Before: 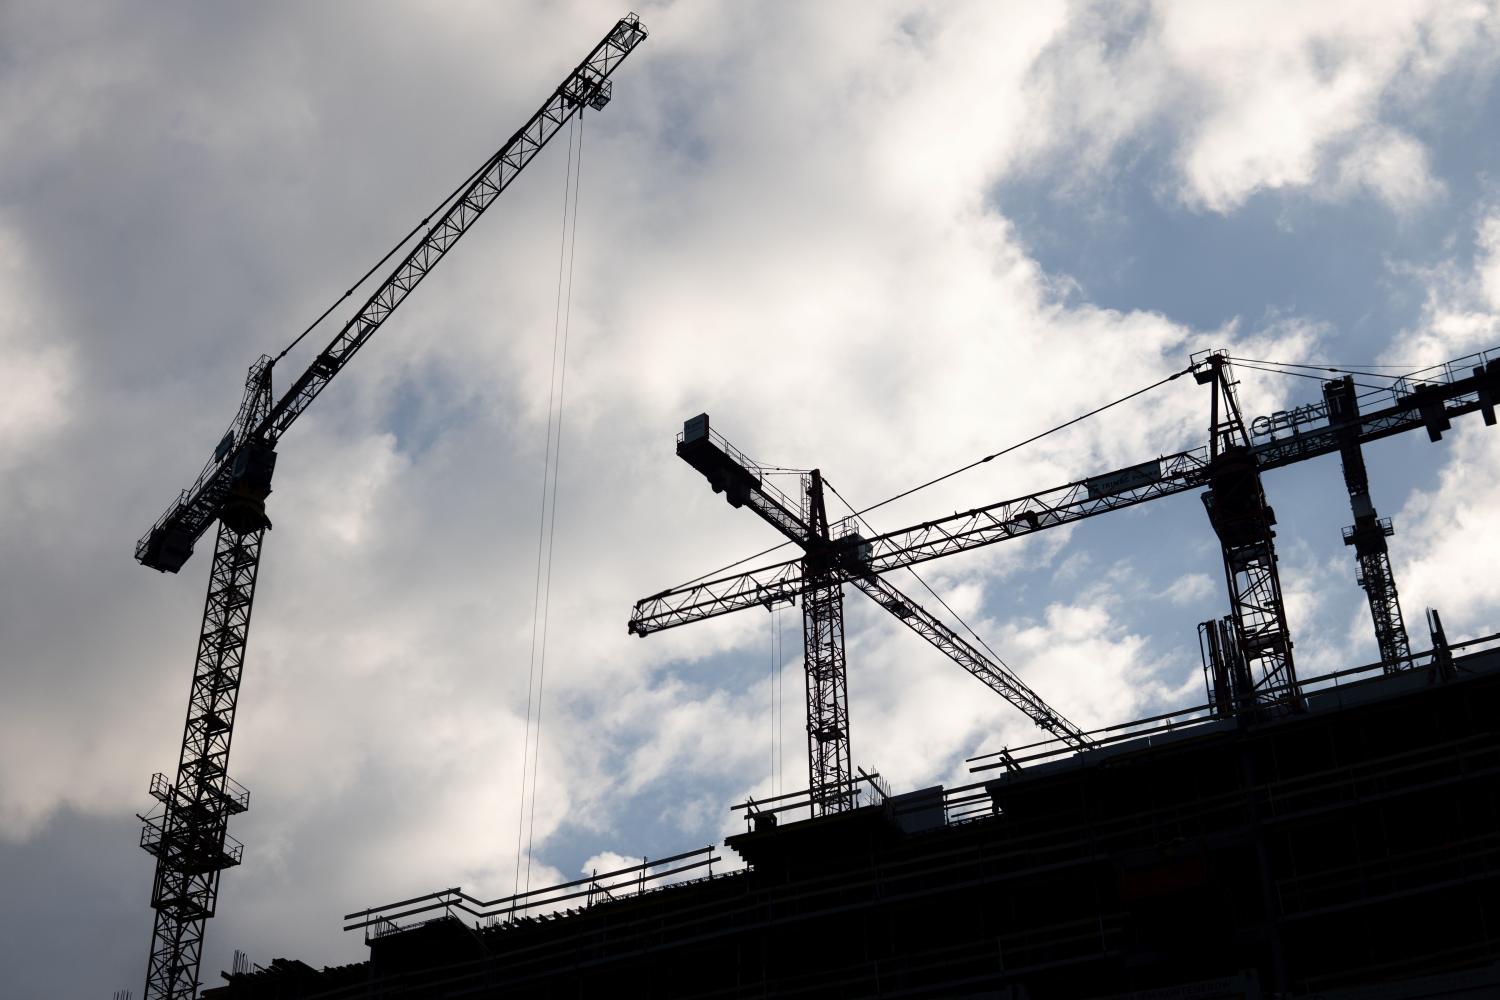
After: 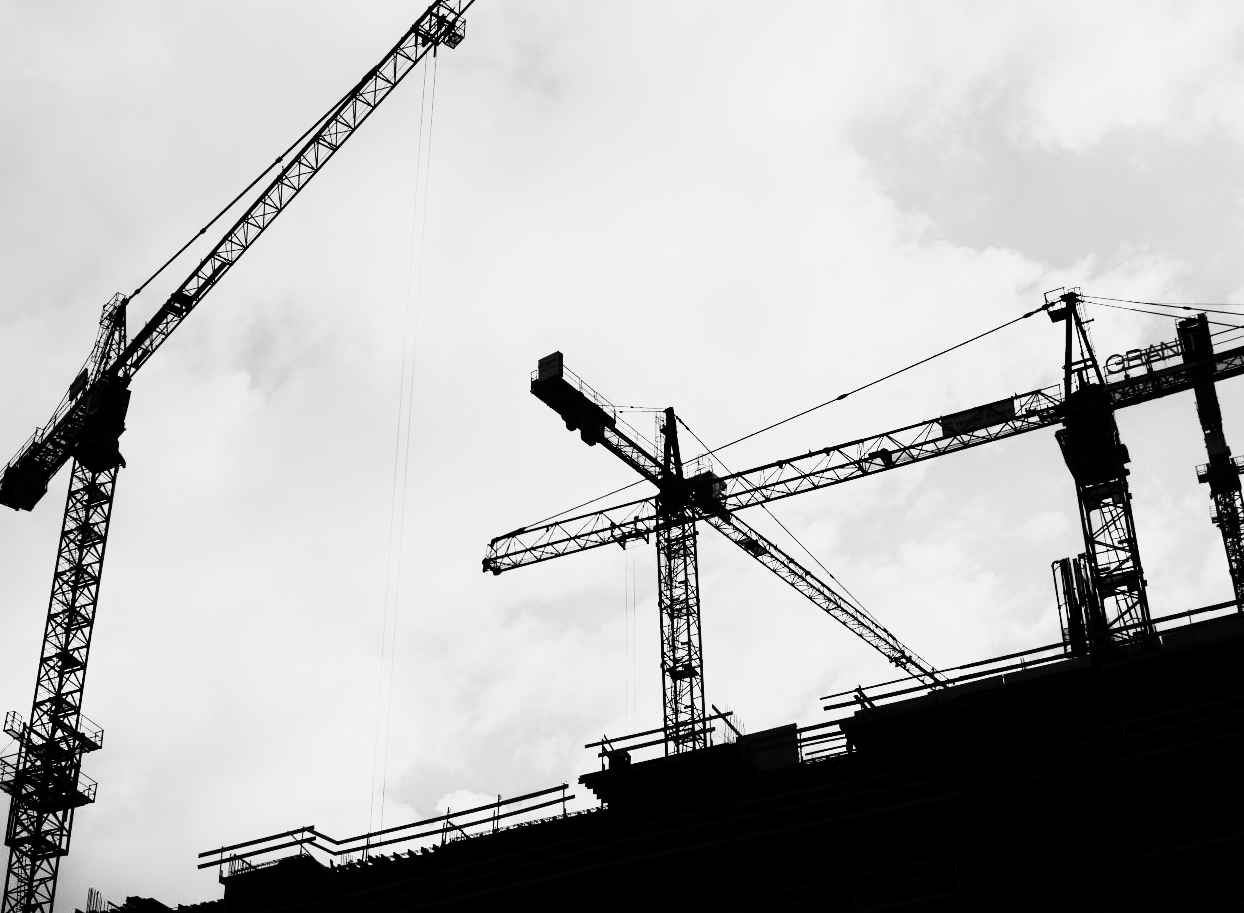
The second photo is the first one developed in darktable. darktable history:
base curve: curves: ch0 [(0, 0) (0.028, 0.03) (0.121, 0.232) (0.46, 0.748) (0.859, 0.968) (1, 1)], preserve colors none
tone curve: curves: ch0 [(0, 0) (0.081, 0.033) (0.192, 0.124) (0.283, 0.238) (0.407, 0.476) (0.495, 0.521) (0.661, 0.756) (0.788, 0.87) (1, 0.951)]; ch1 [(0, 0) (0.161, 0.092) (0.35, 0.33) (0.392, 0.392) (0.427, 0.426) (0.479, 0.472) (0.505, 0.497) (0.521, 0.524) (0.567, 0.56) (0.583, 0.592) (0.625, 0.627) (0.678, 0.733) (1, 1)]; ch2 [(0, 0) (0.346, 0.362) (0.404, 0.427) (0.502, 0.499) (0.531, 0.523) (0.544, 0.561) (0.58, 0.59) (0.629, 0.642) (0.717, 0.678) (1, 1)], color space Lab, linked channels, preserve colors none
color calibration: output gray [0.267, 0.423, 0.267, 0], gray › normalize channels true, illuminant as shot in camera, x 0.37, y 0.382, temperature 4318.98 K, gamut compression 0.022
crop: left 9.762%, top 6.209%, right 7.277%, bottom 2.391%
local contrast: highlights 100%, shadows 98%, detail 119%, midtone range 0.2
exposure: compensate highlight preservation false
levels: levels [0, 0.498, 1]
